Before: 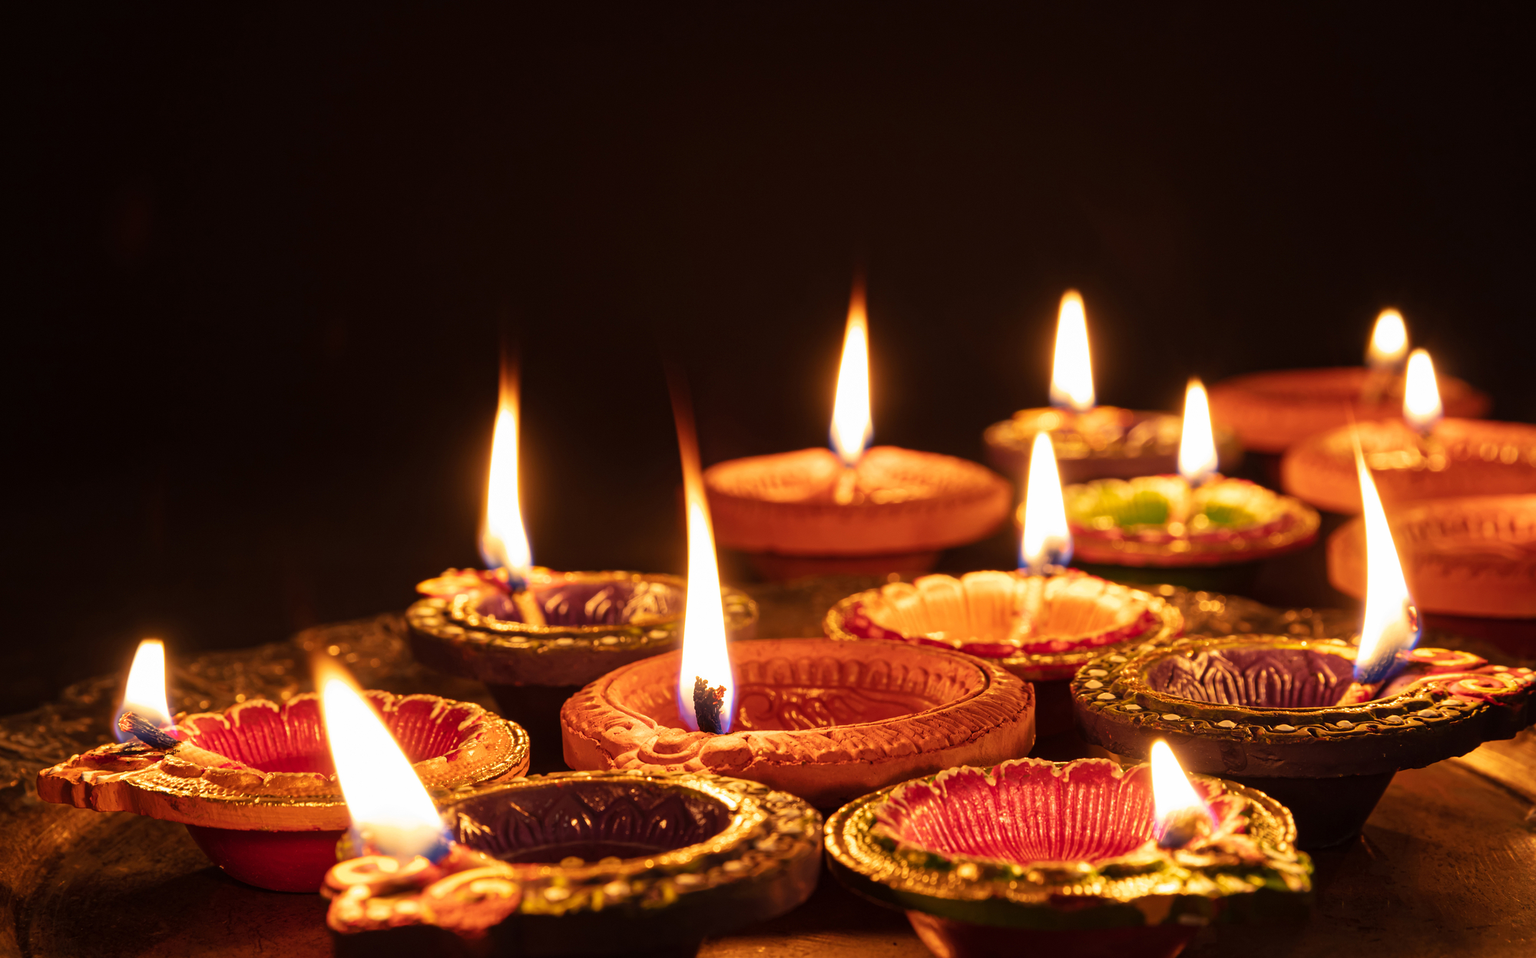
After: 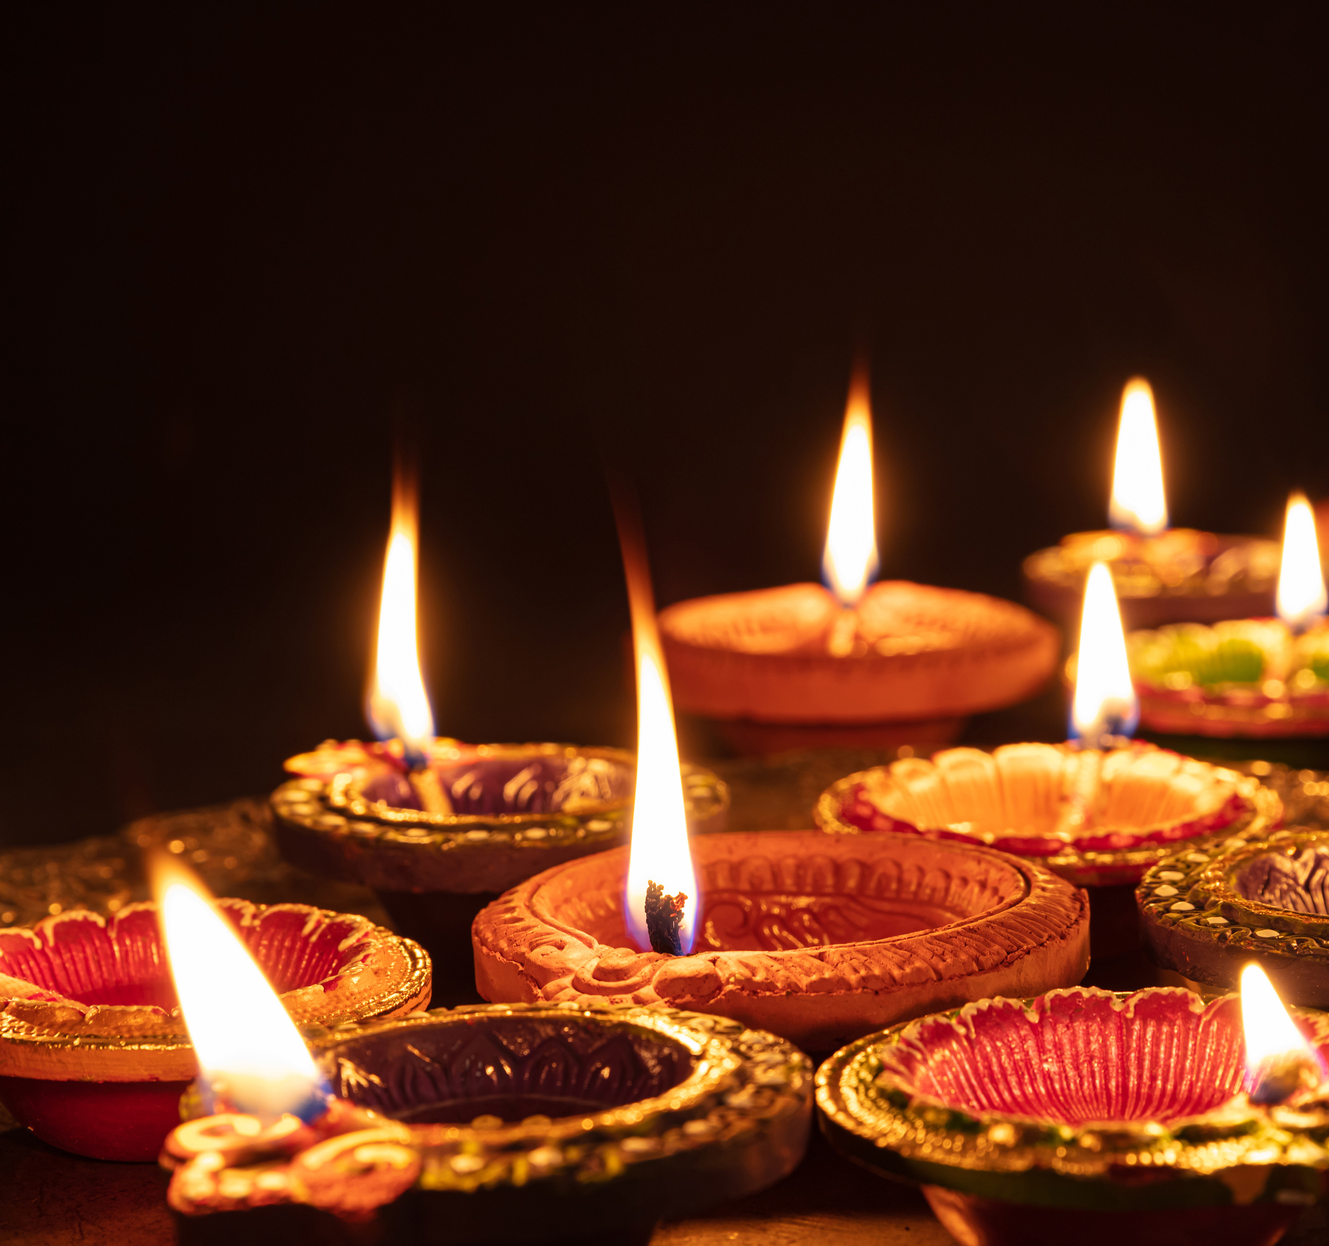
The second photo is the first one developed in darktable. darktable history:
crop and rotate: left 12.9%, right 20.649%
